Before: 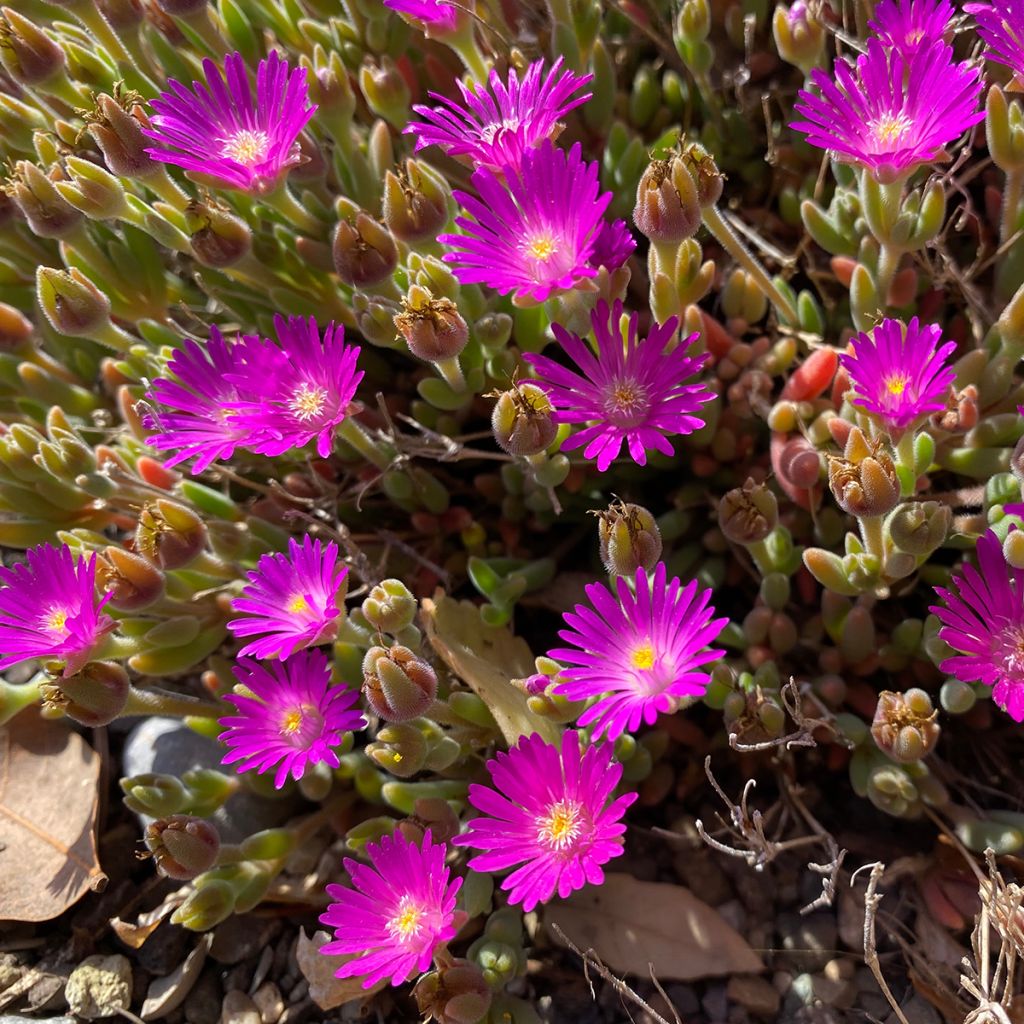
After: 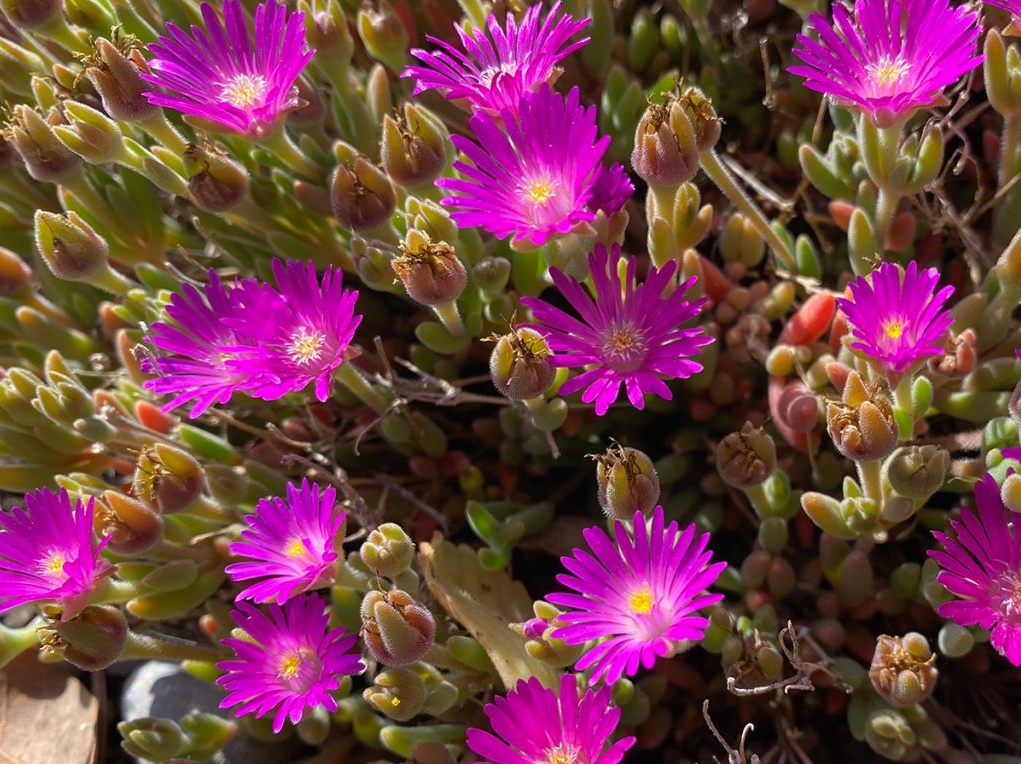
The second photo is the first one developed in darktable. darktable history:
local contrast: mode bilateral grid, contrast 99, coarseness 99, detail 91%, midtone range 0.2
crop: left 0.235%, top 5.514%, bottom 19.851%
